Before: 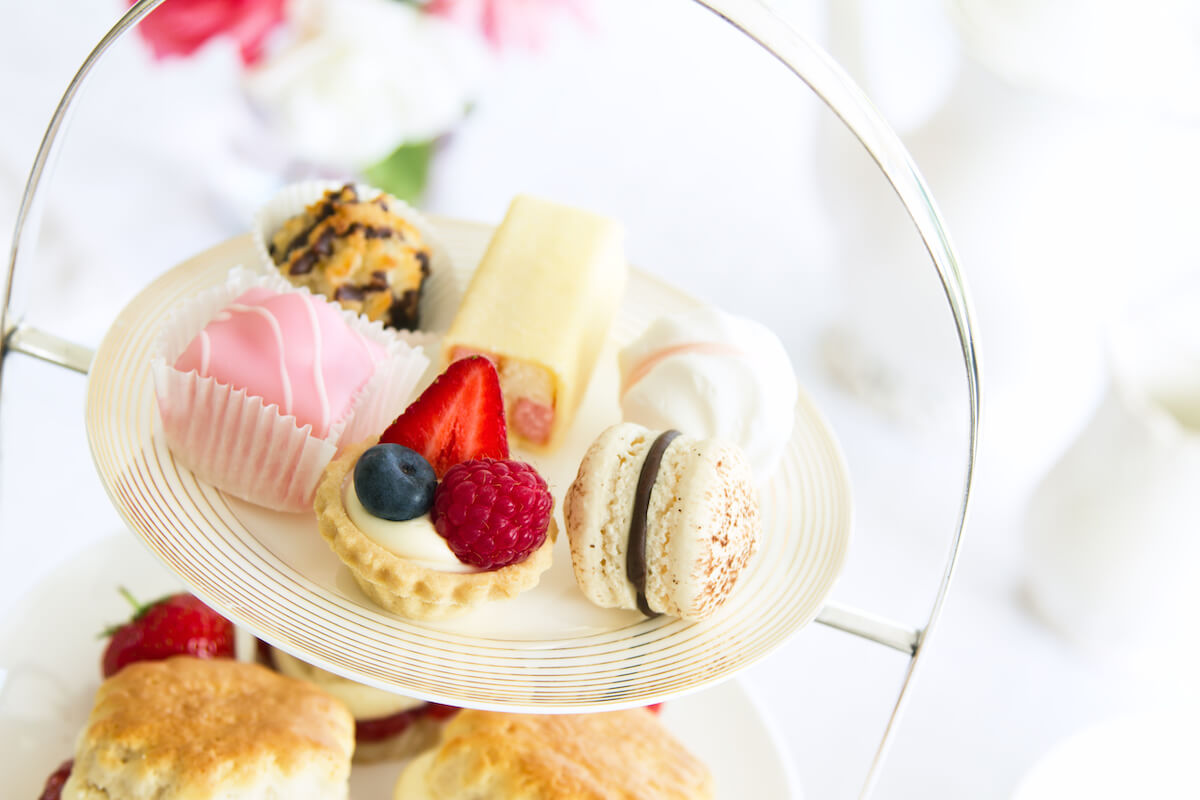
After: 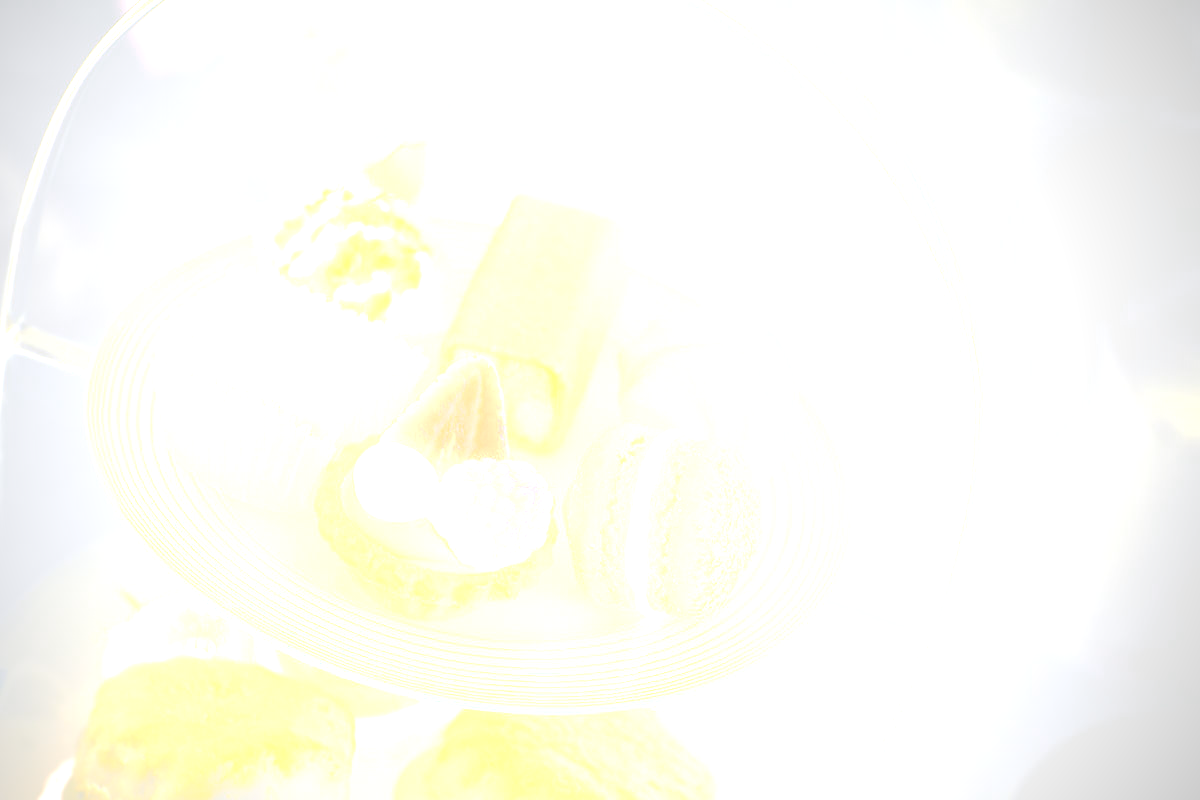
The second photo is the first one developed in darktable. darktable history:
bloom: size 25%, threshold 5%, strength 90%
vignetting: on, module defaults
